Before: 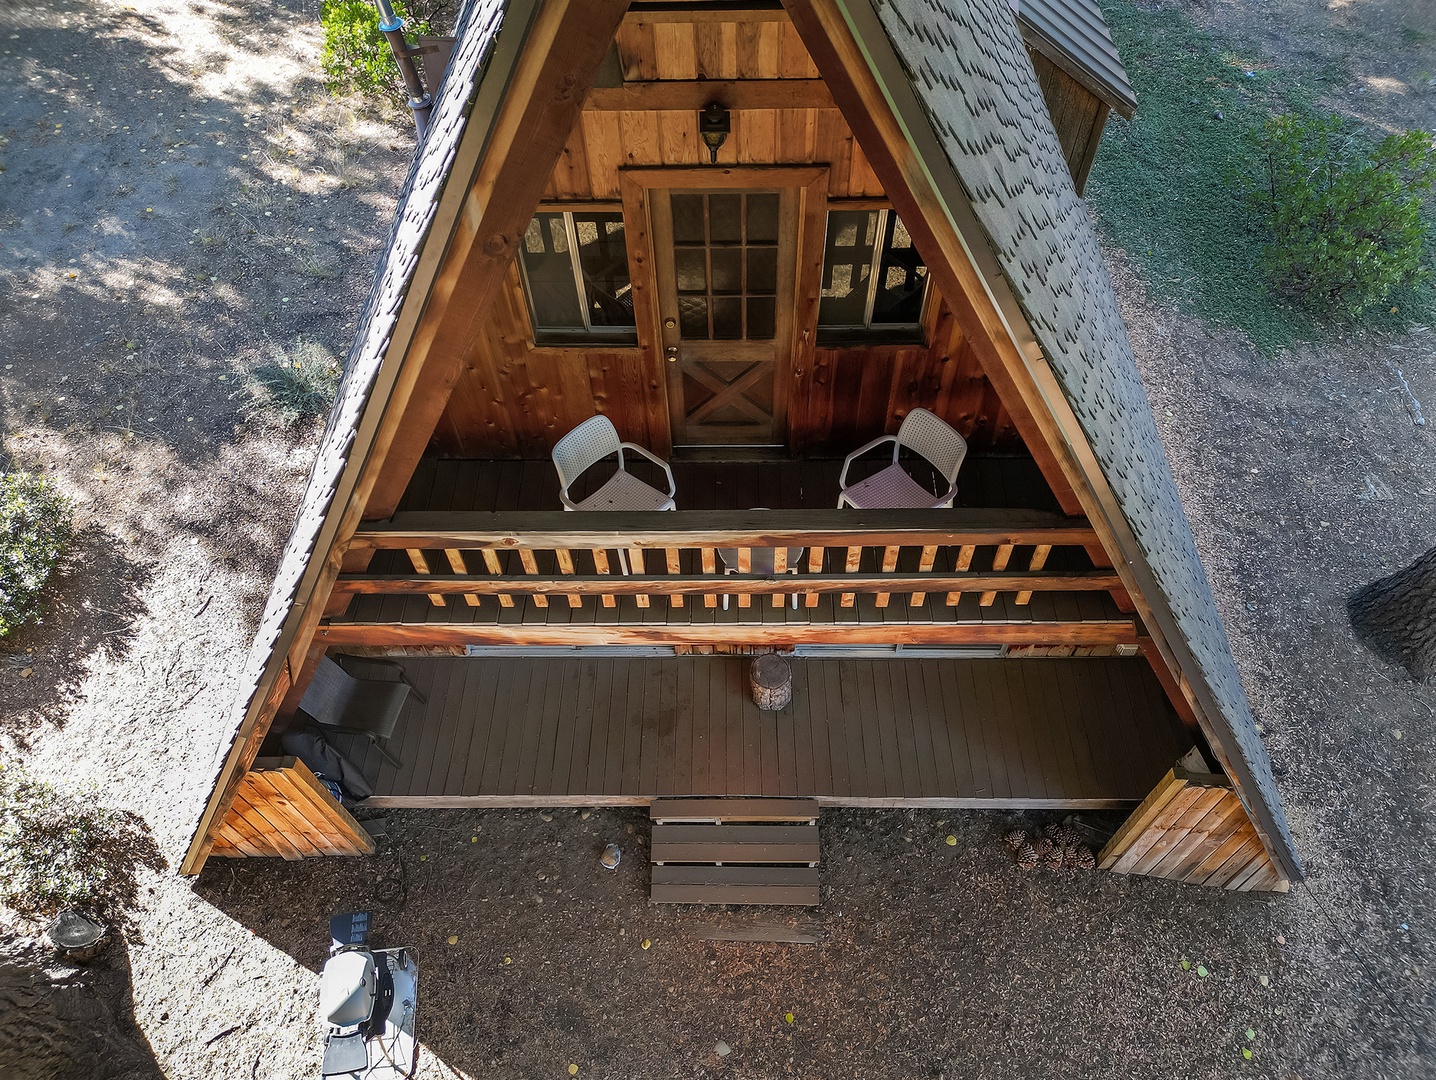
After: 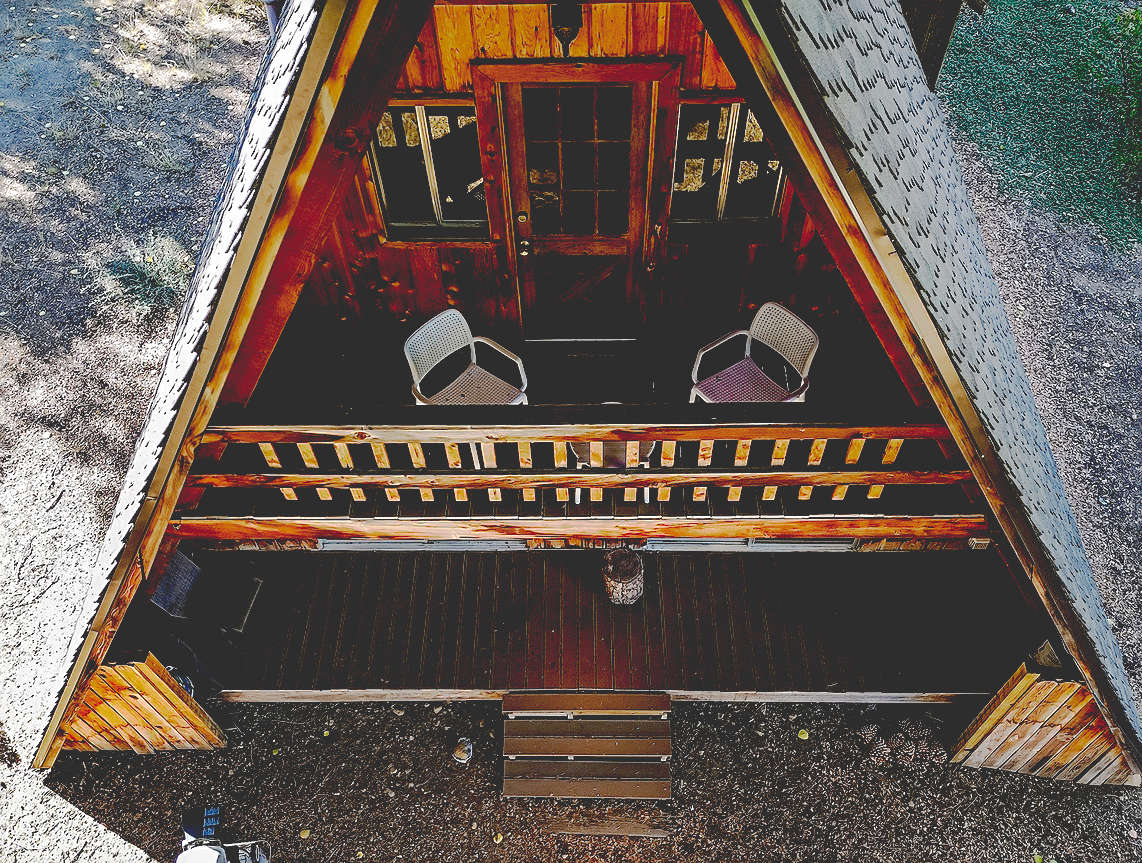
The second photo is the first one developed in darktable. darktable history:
base curve: curves: ch0 [(0.065, 0.026) (0.236, 0.358) (0.53, 0.546) (0.777, 0.841) (0.924, 0.992)], preserve colors none
crop and rotate: left 10.316%, top 9.841%, right 10.094%, bottom 10.215%
sharpen: on, module defaults
